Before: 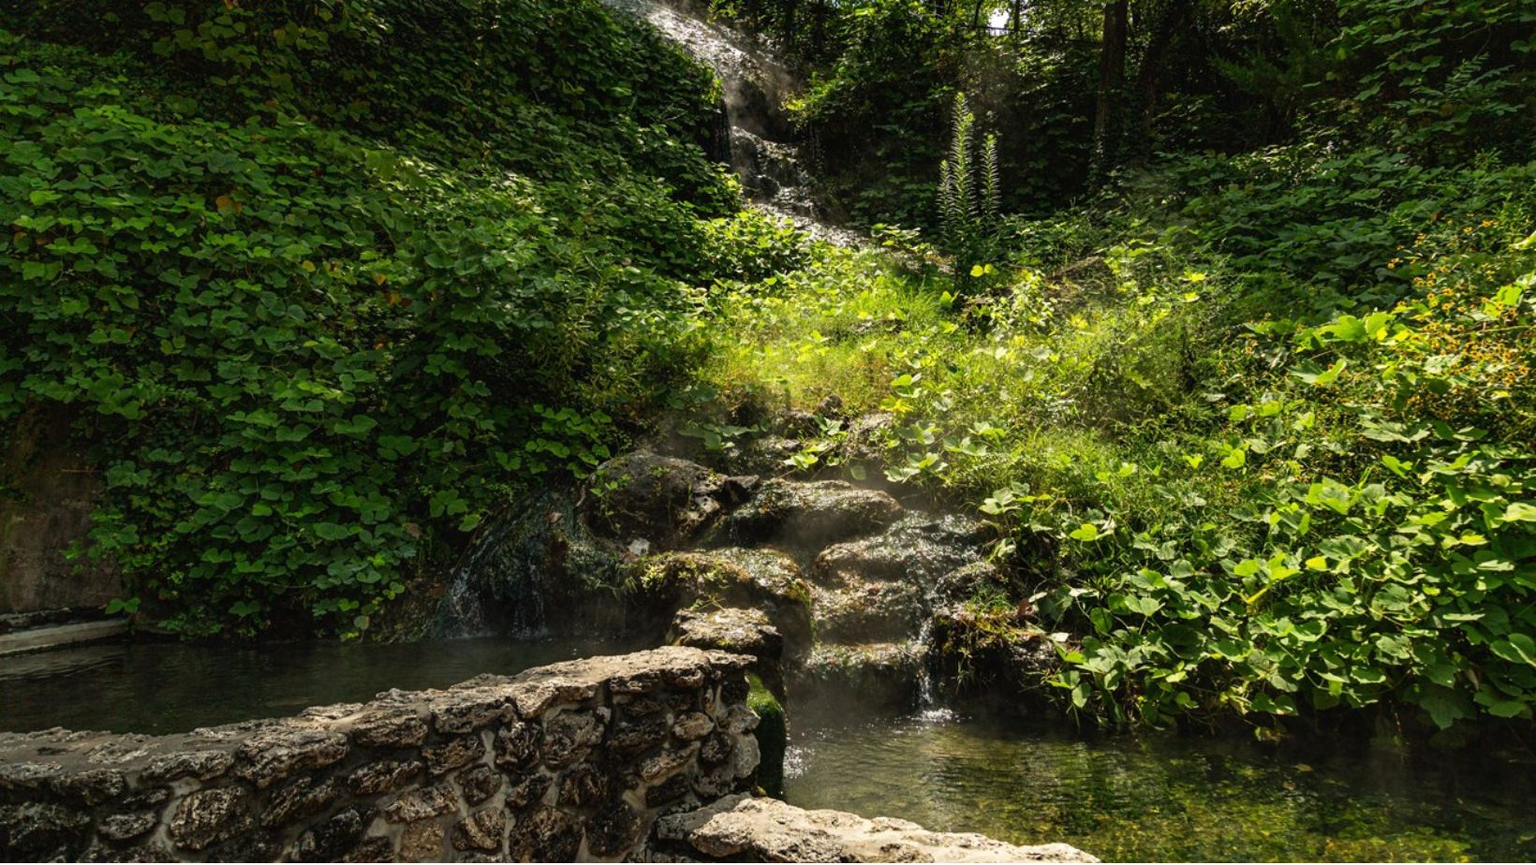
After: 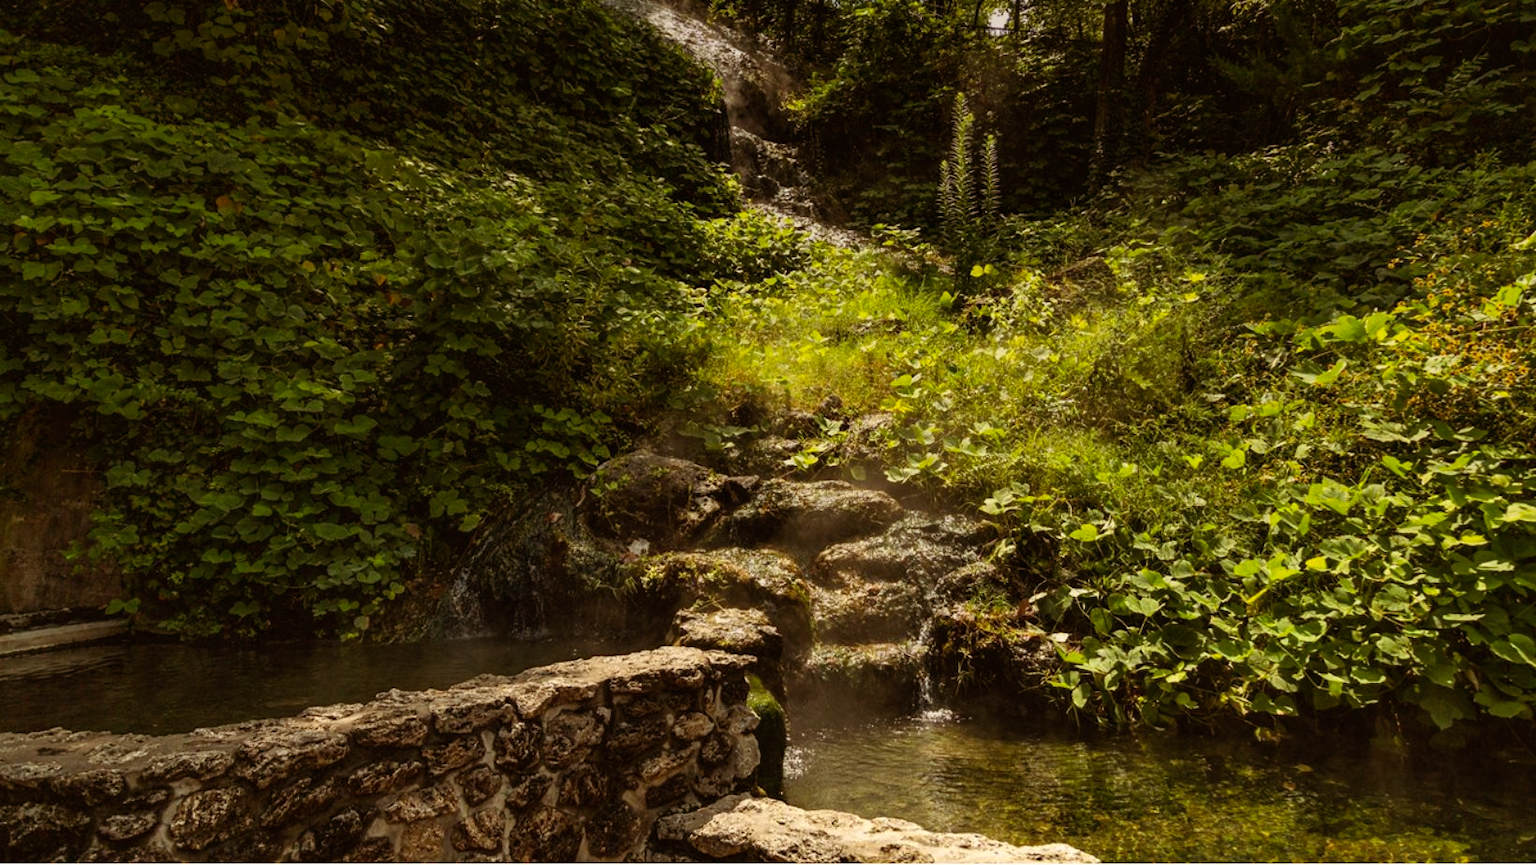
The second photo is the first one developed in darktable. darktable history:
contrast equalizer: y [[0.5 ×6], [0.5 ×6], [0.5, 0.5, 0.501, 0.545, 0.707, 0.863], [0 ×6], [0 ×6]]
color balance rgb: shadows lift › chroma 4.41%, shadows lift › hue 27°, power › chroma 2.5%, power › hue 70°, highlights gain › chroma 1%, highlights gain › hue 27°, saturation formula JzAzBz (2021)
graduated density: on, module defaults
